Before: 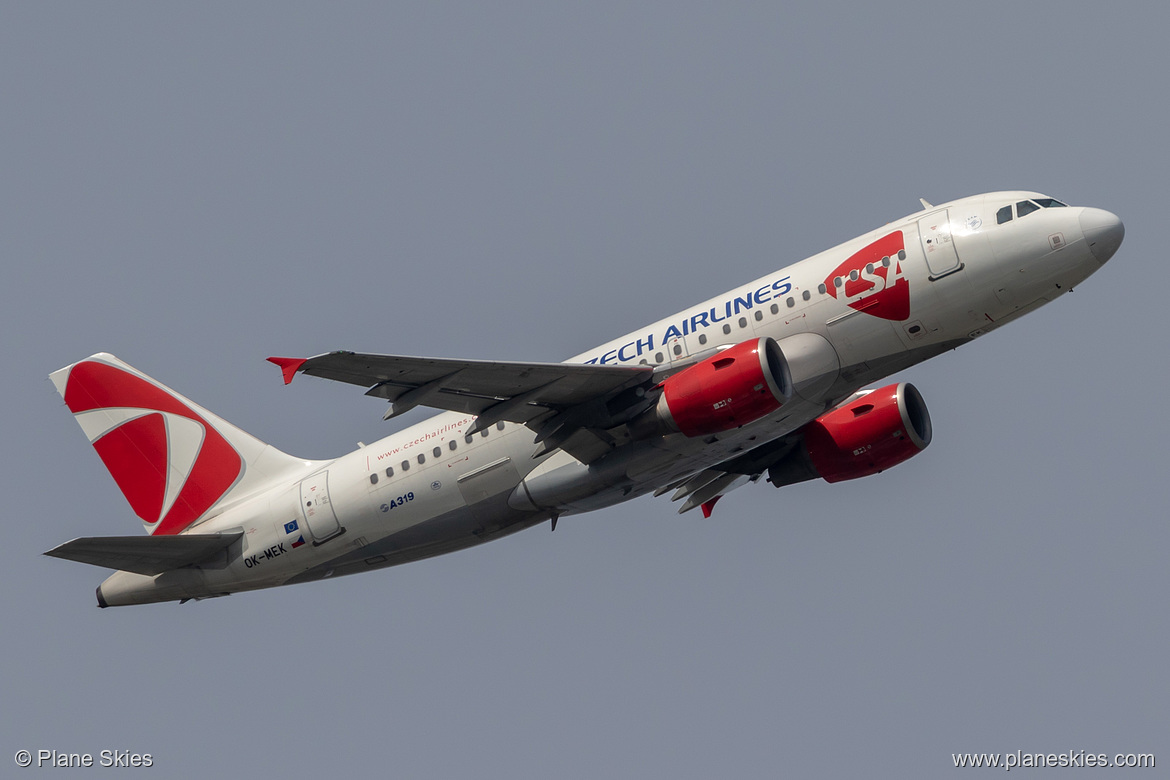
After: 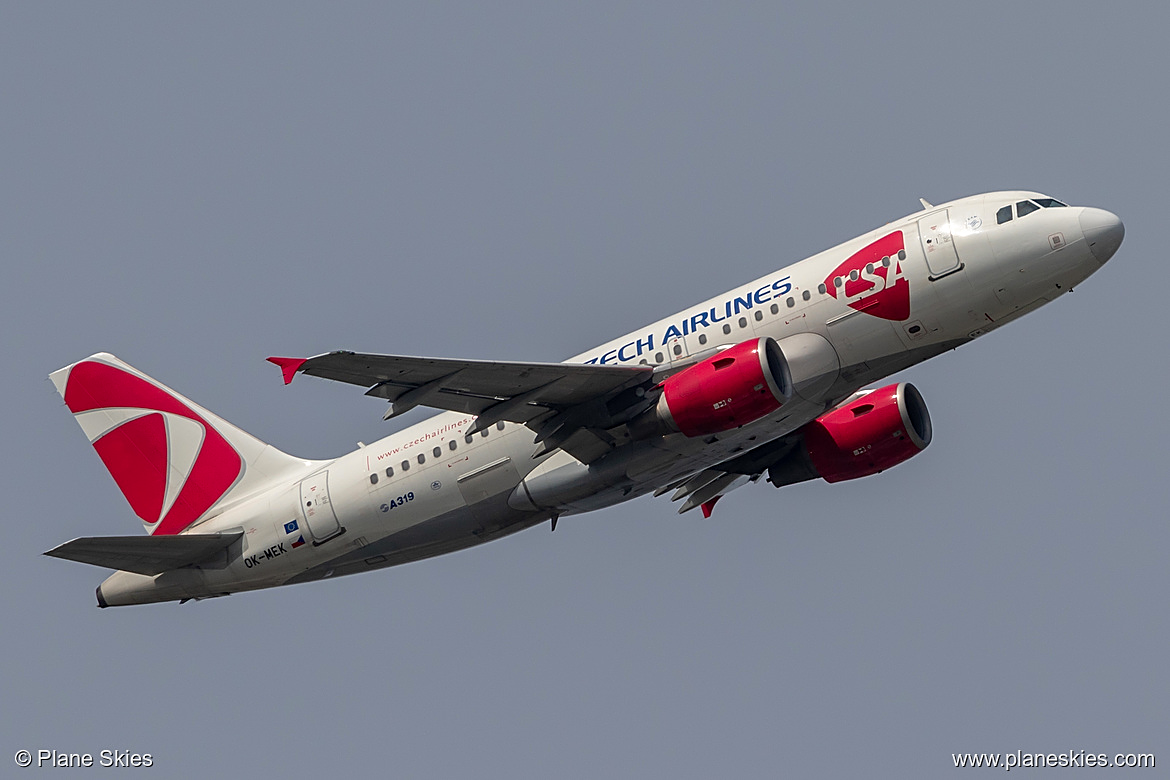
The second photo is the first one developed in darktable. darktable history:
color zones: curves: ch1 [(0.309, 0.524) (0.41, 0.329) (0.508, 0.509)]; ch2 [(0.25, 0.457) (0.75, 0.5)]
sharpen: on, module defaults
